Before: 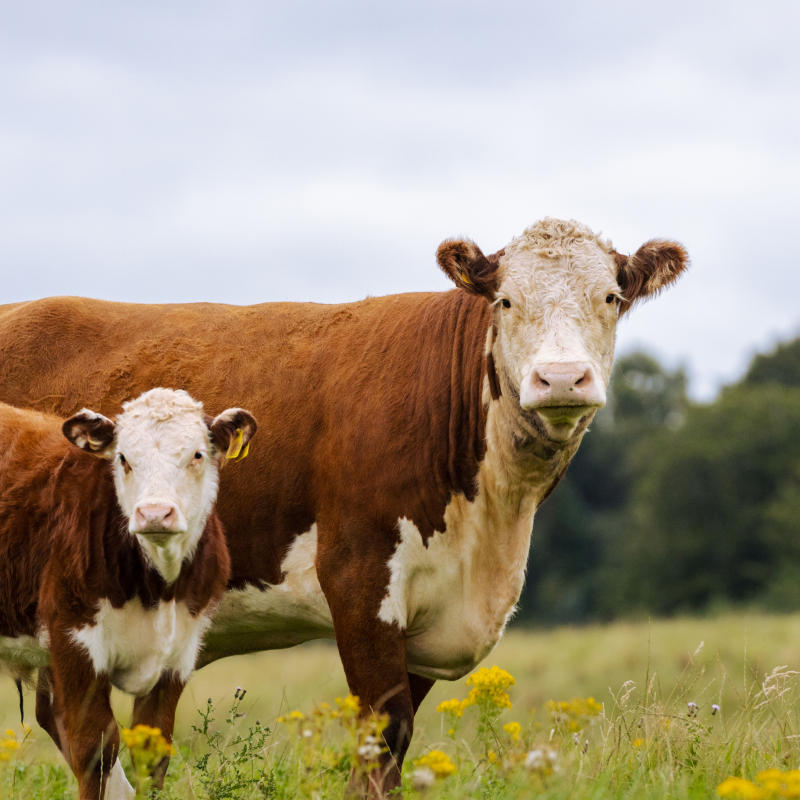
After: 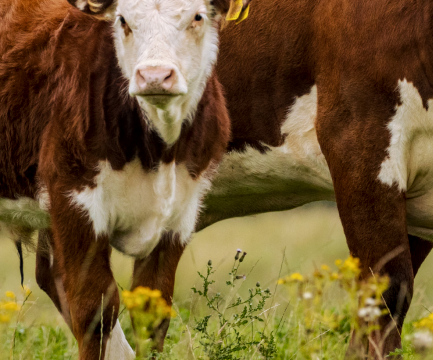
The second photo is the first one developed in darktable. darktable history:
crop and rotate: top 54.842%, right 45.871%, bottom 0.099%
local contrast: detail 130%
